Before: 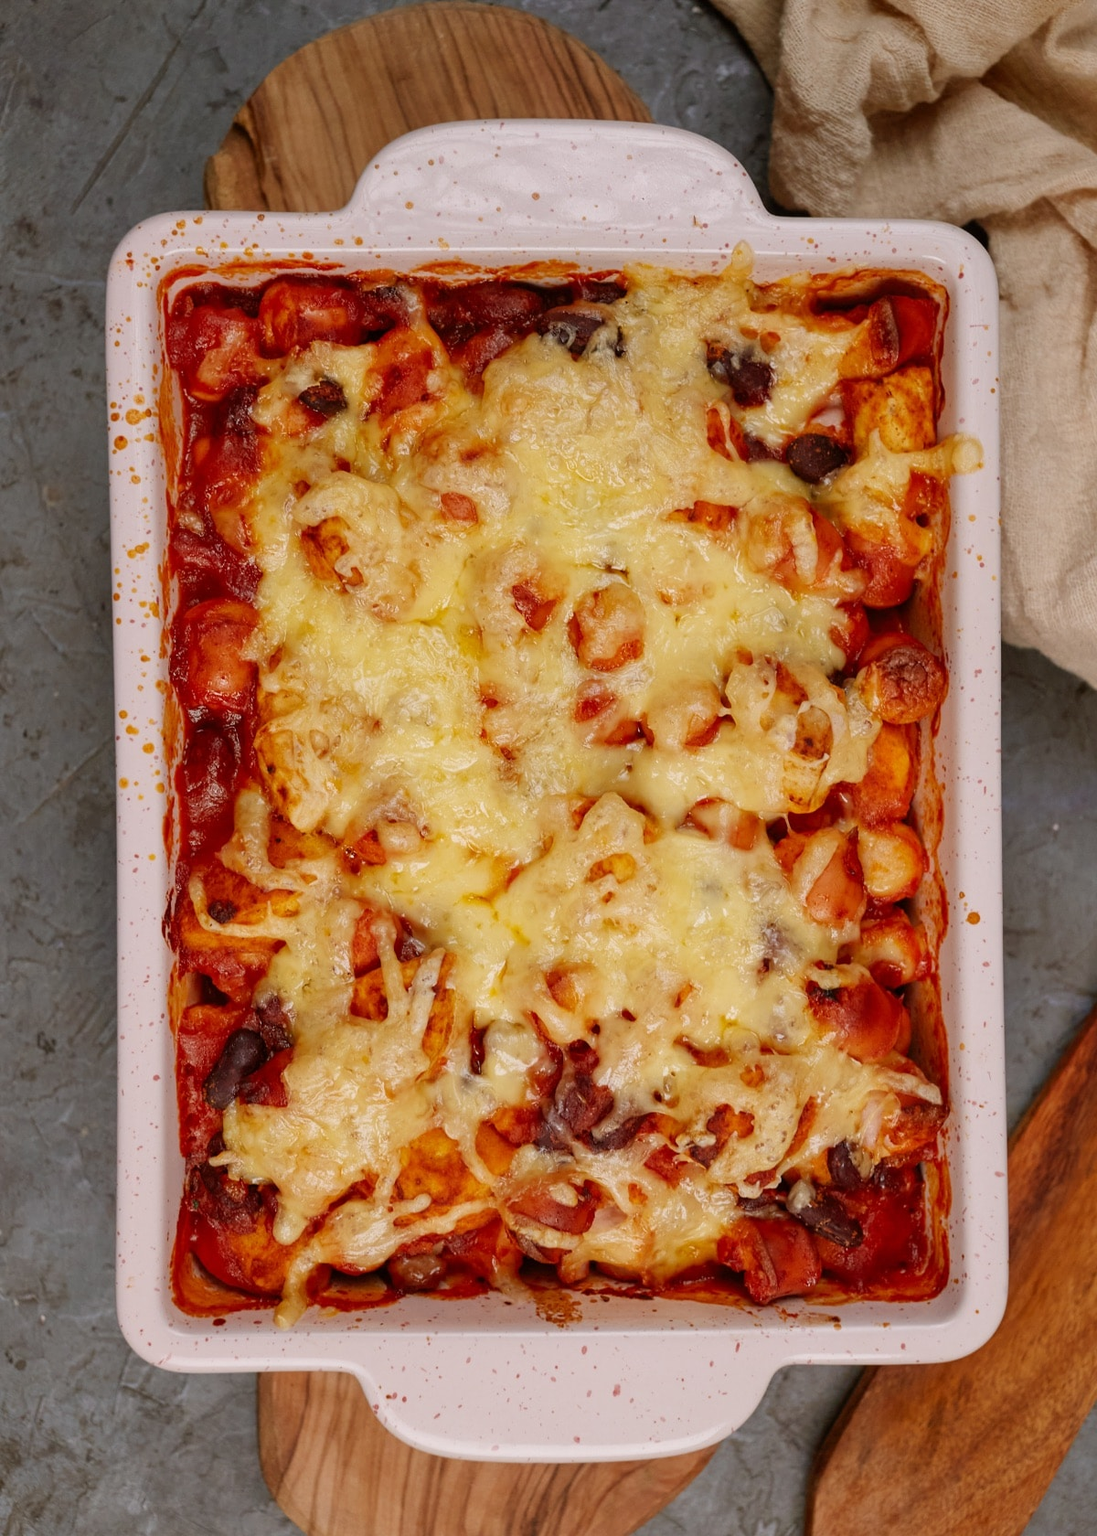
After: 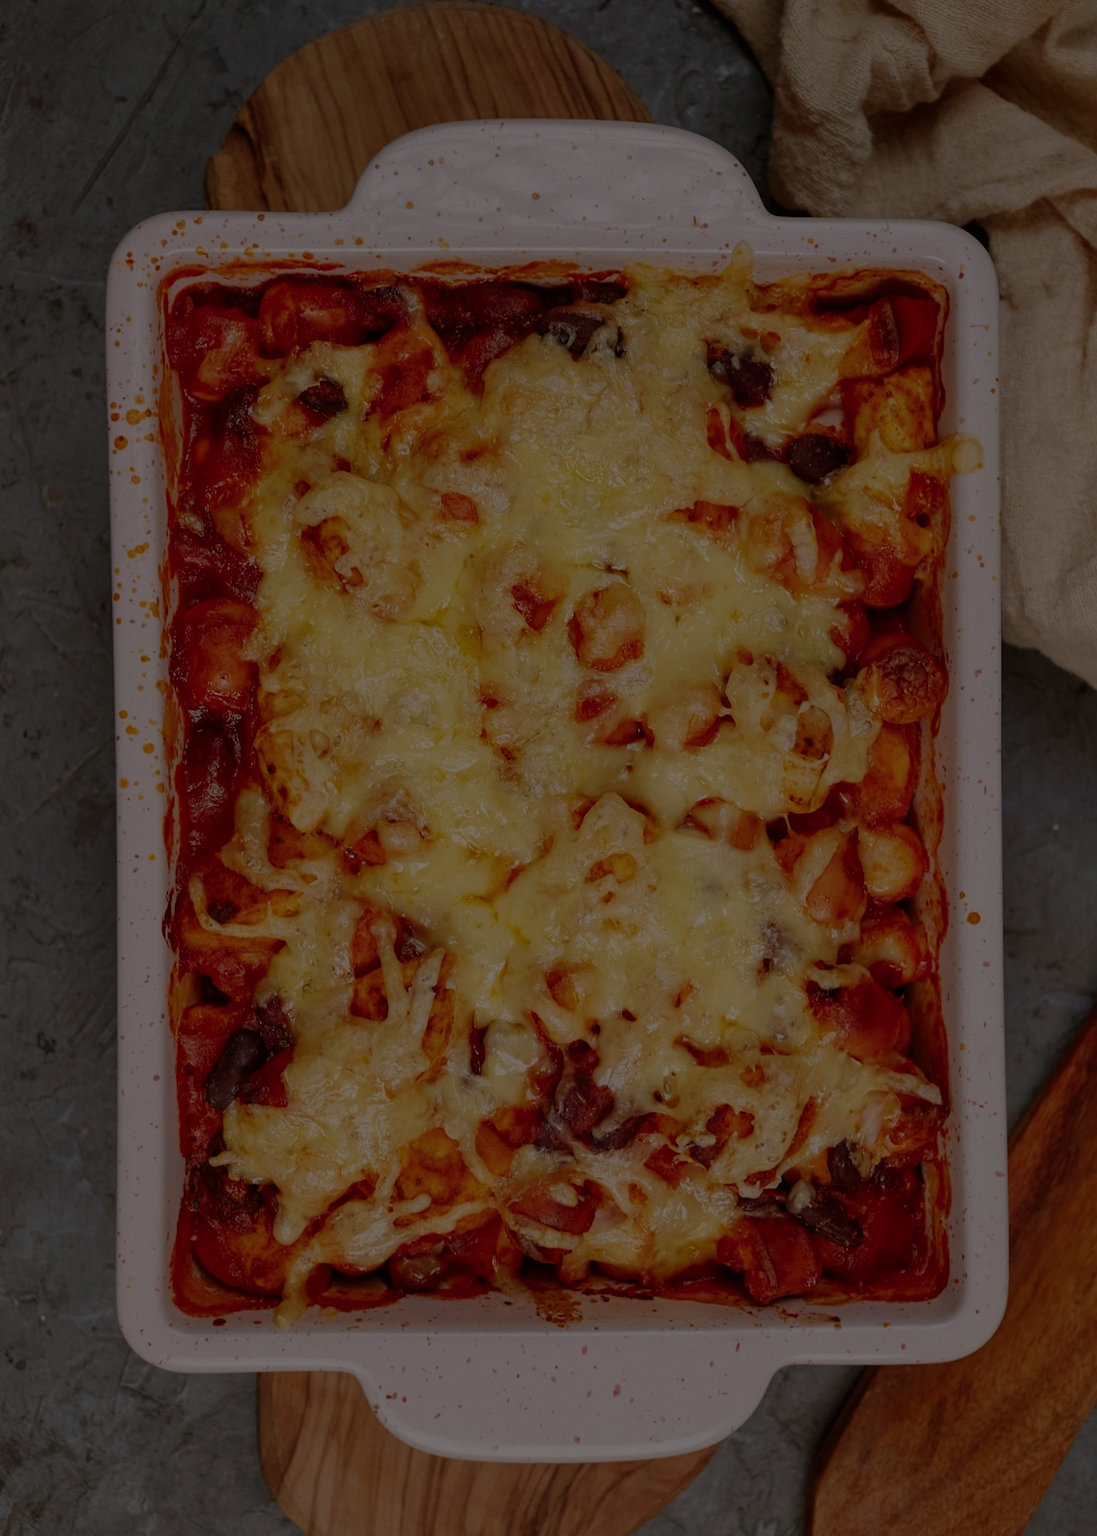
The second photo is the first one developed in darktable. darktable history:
exposure: exposure -2.446 EV, compensate highlight preservation false
levels: levels [0, 0.478, 1]
bloom: size 9%, threshold 100%, strength 7%
color balance rgb: linear chroma grading › shadows -3%, linear chroma grading › highlights -4%
